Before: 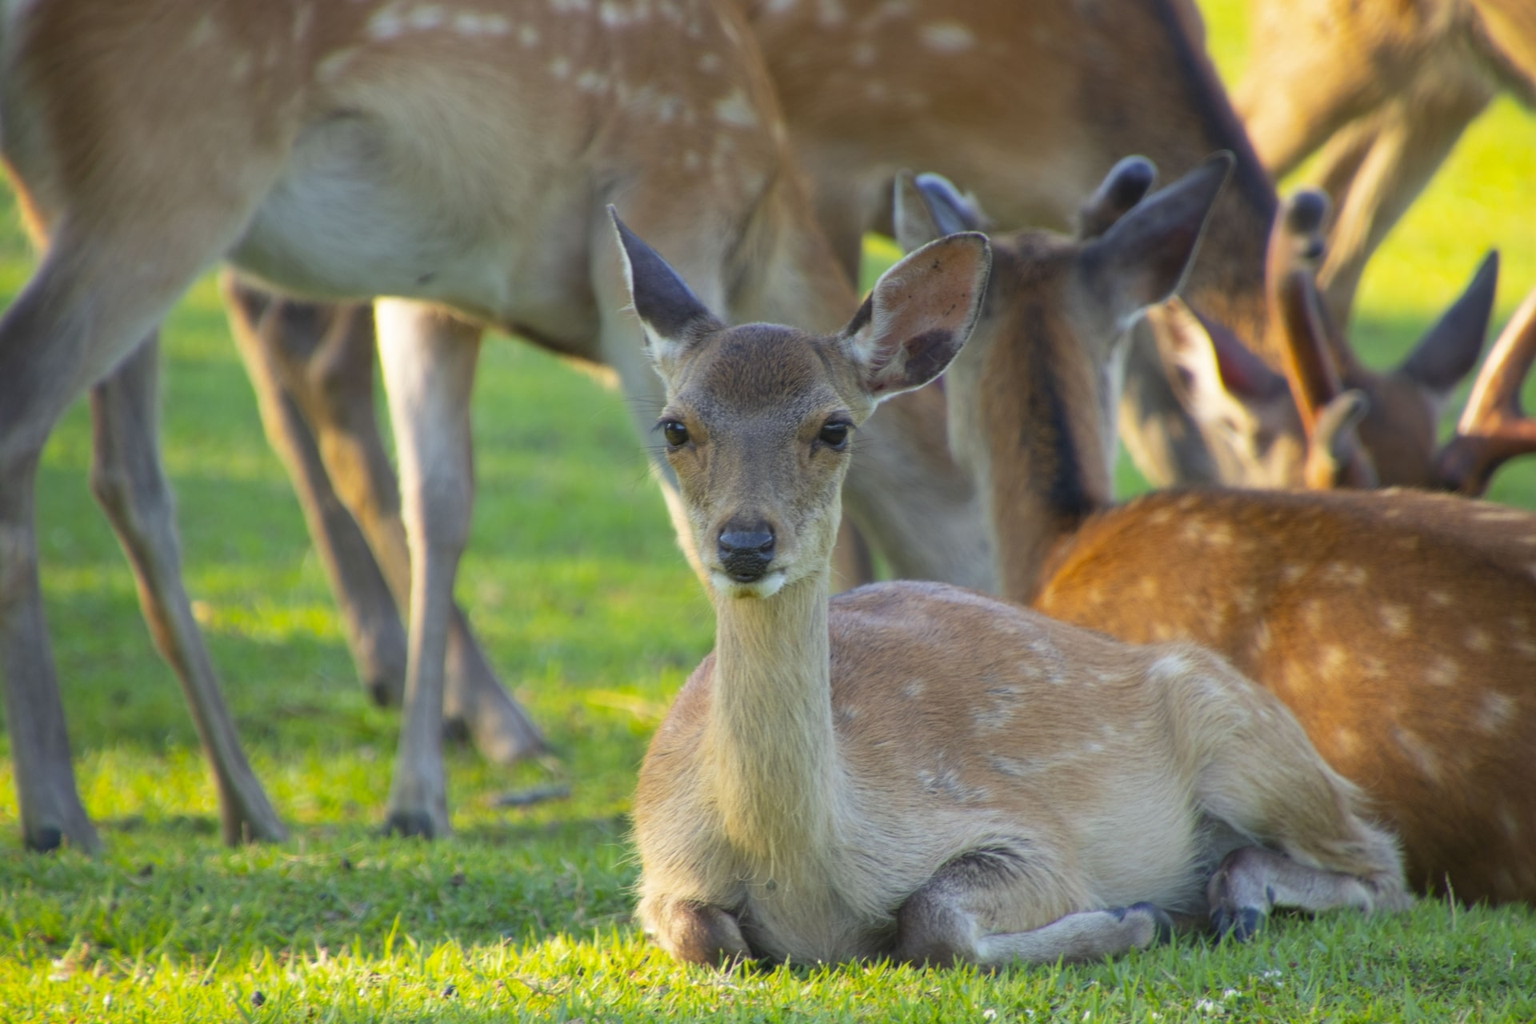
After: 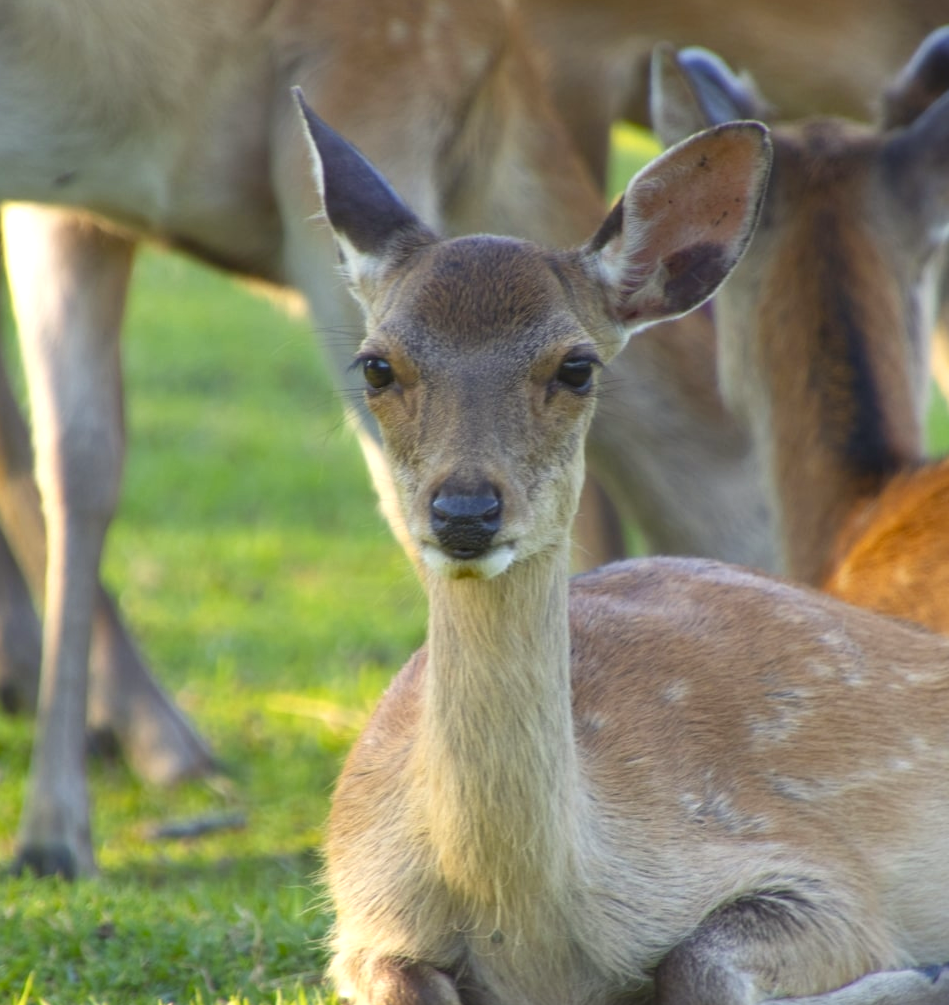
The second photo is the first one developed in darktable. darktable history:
color balance rgb: shadows lift › chroma 1%, shadows lift › hue 28.8°, power › hue 60°, highlights gain › chroma 1%, highlights gain › hue 60°, global offset › luminance 0.25%, perceptual saturation grading › highlights -20%, perceptual saturation grading › shadows 20%, perceptual brilliance grading › highlights 10%, perceptual brilliance grading › shadows -5%, global vibrance 19.67%
crop and rotate: angle 0.02°, left 24.353%, top 13.219%, right 26.156%, bottom 8.224%
